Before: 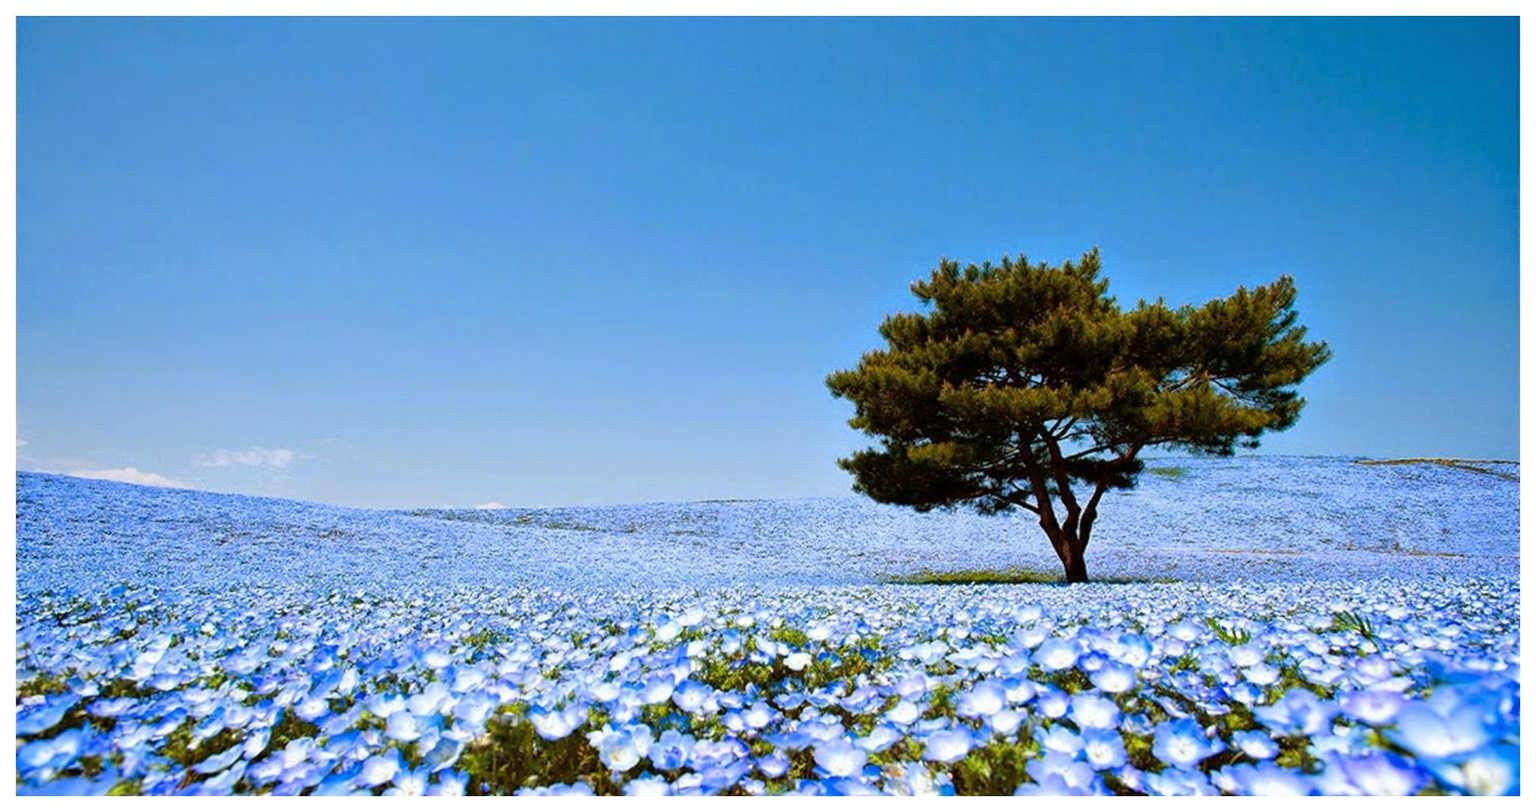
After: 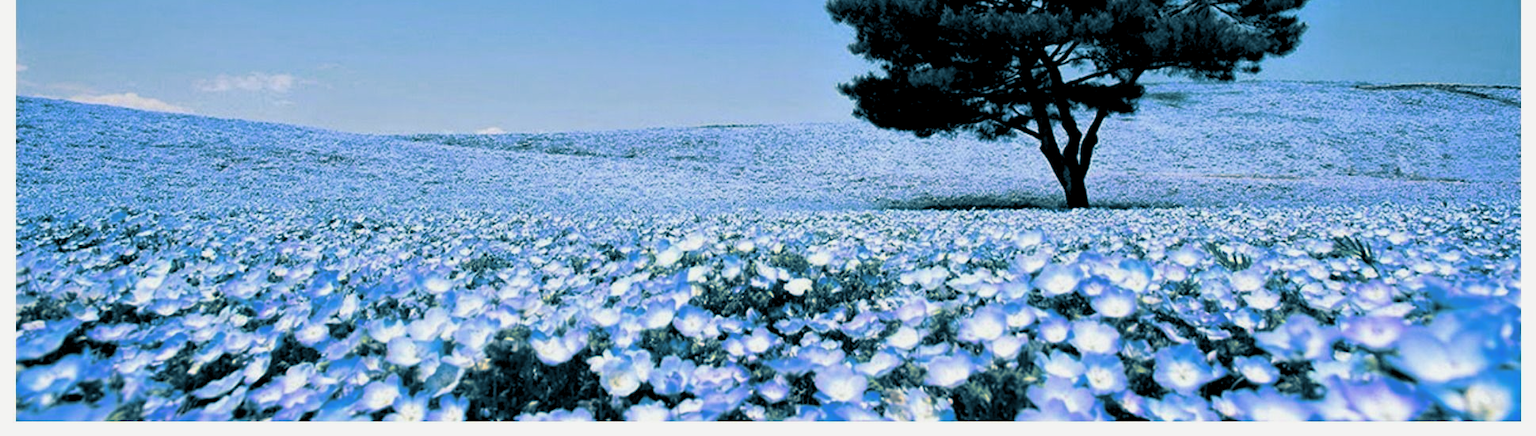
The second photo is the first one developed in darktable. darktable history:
crop and rotate: top 46.237%
exposure: black level correction 0.009, exposure -0.159 EV, compensate highlight preservation false
split-toning: shadows › hue 212.4°, balance -70
